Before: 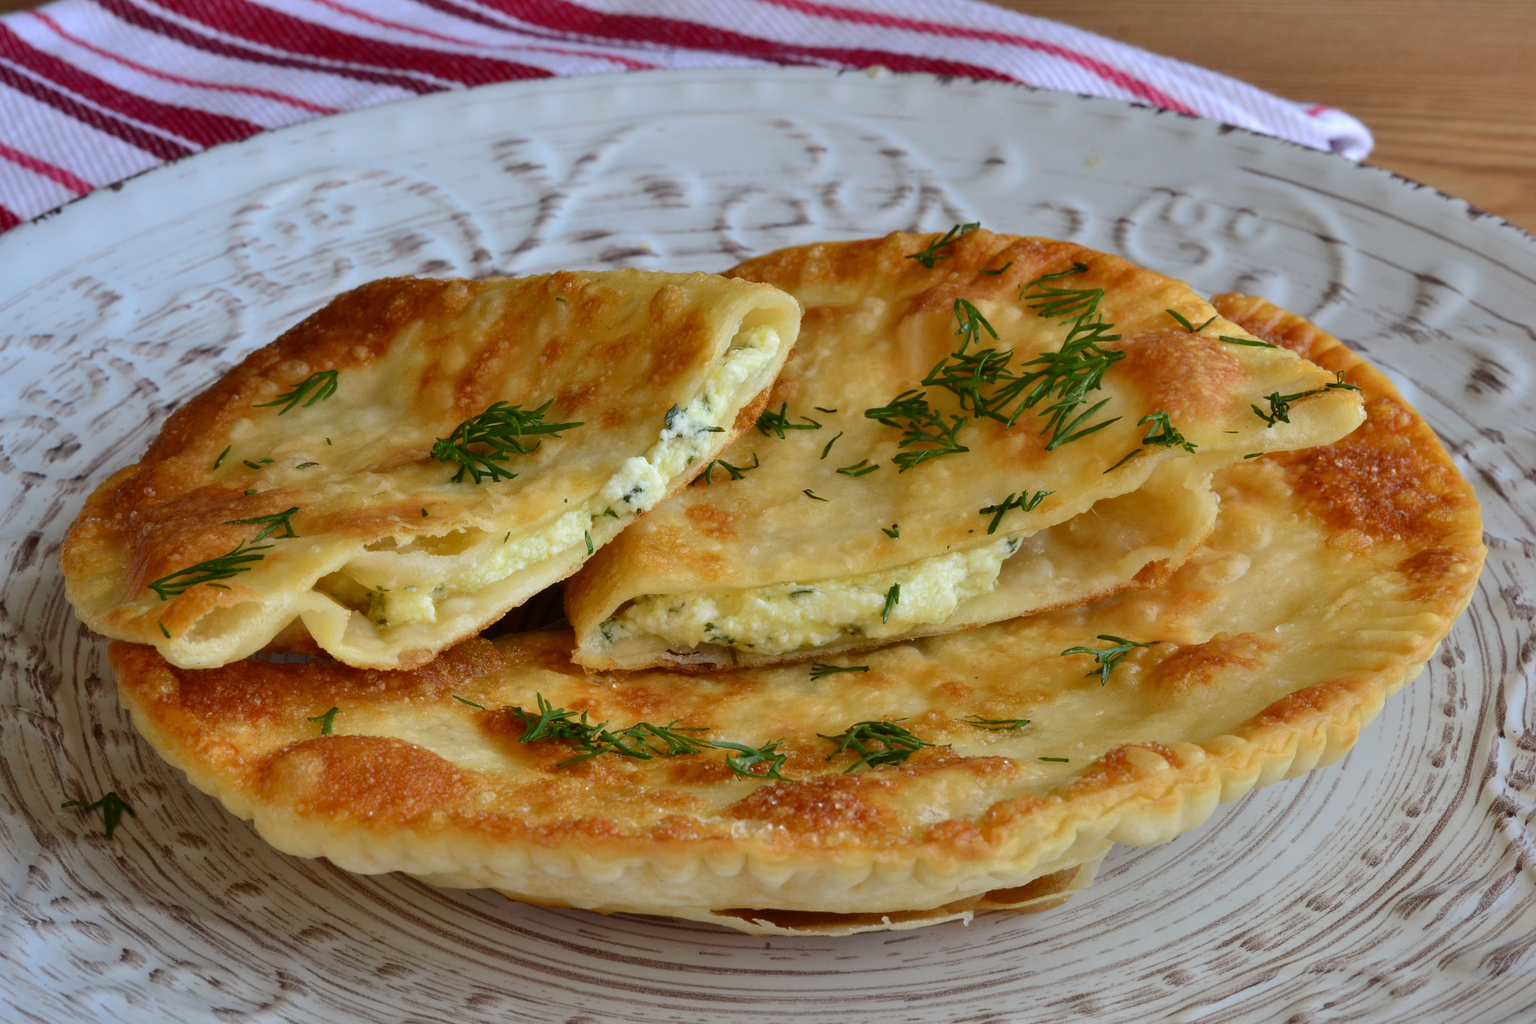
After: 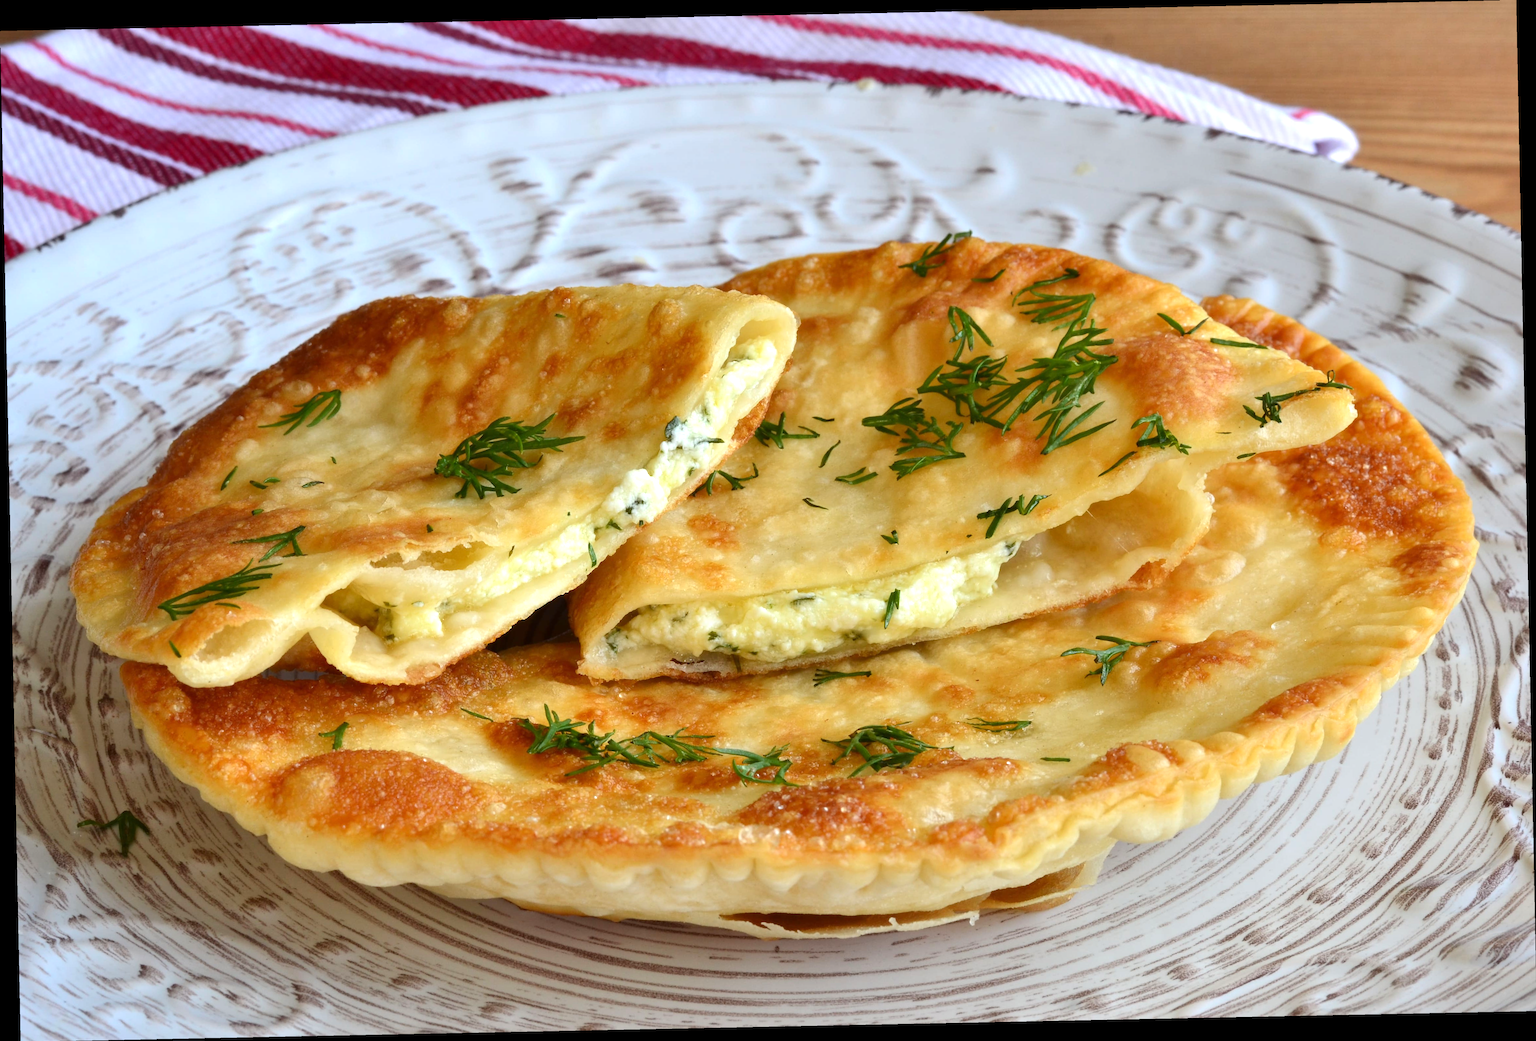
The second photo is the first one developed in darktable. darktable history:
rotate and perspective: rotation -1.17°, automatic cropping off
exposure: exposure 0.74 EV, compensate highlight preservation false
